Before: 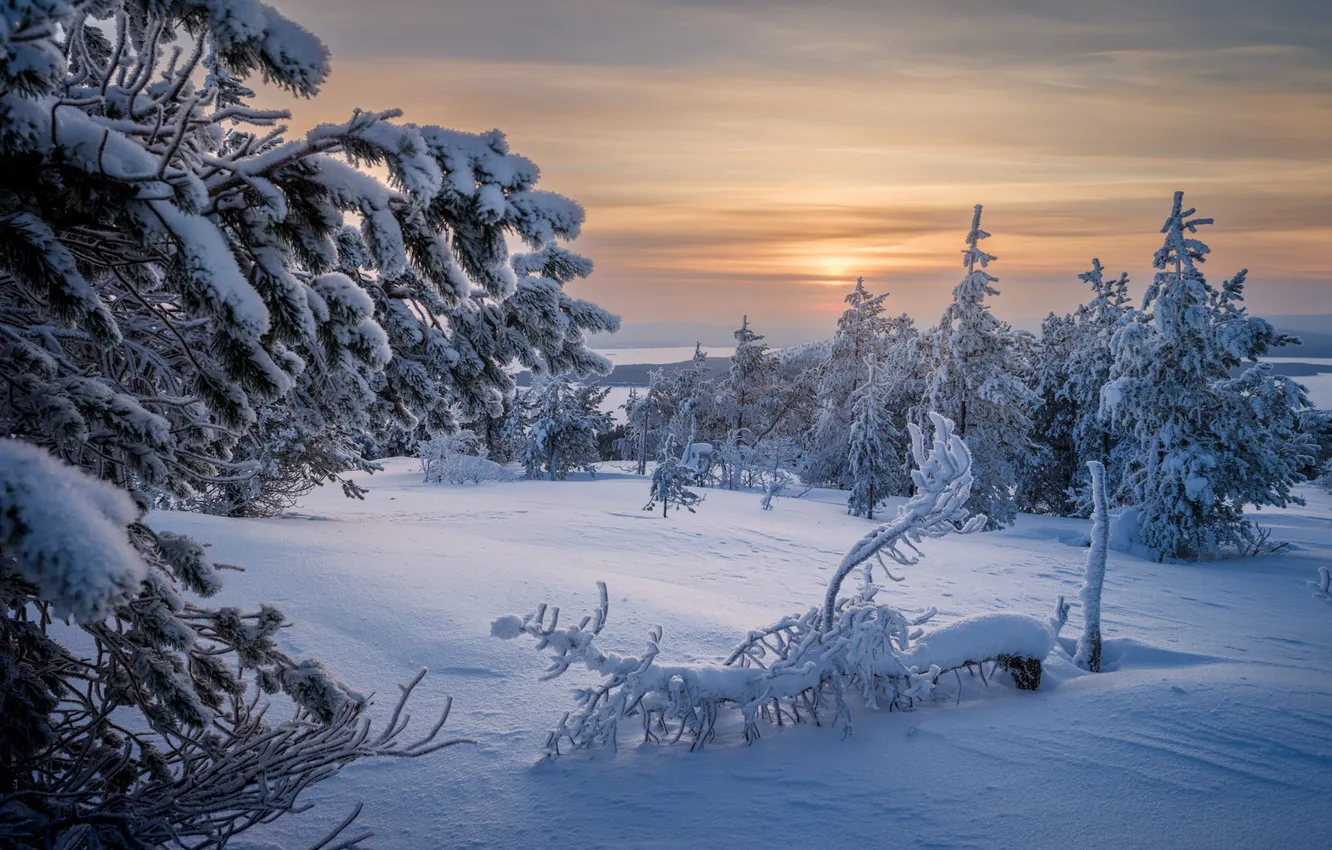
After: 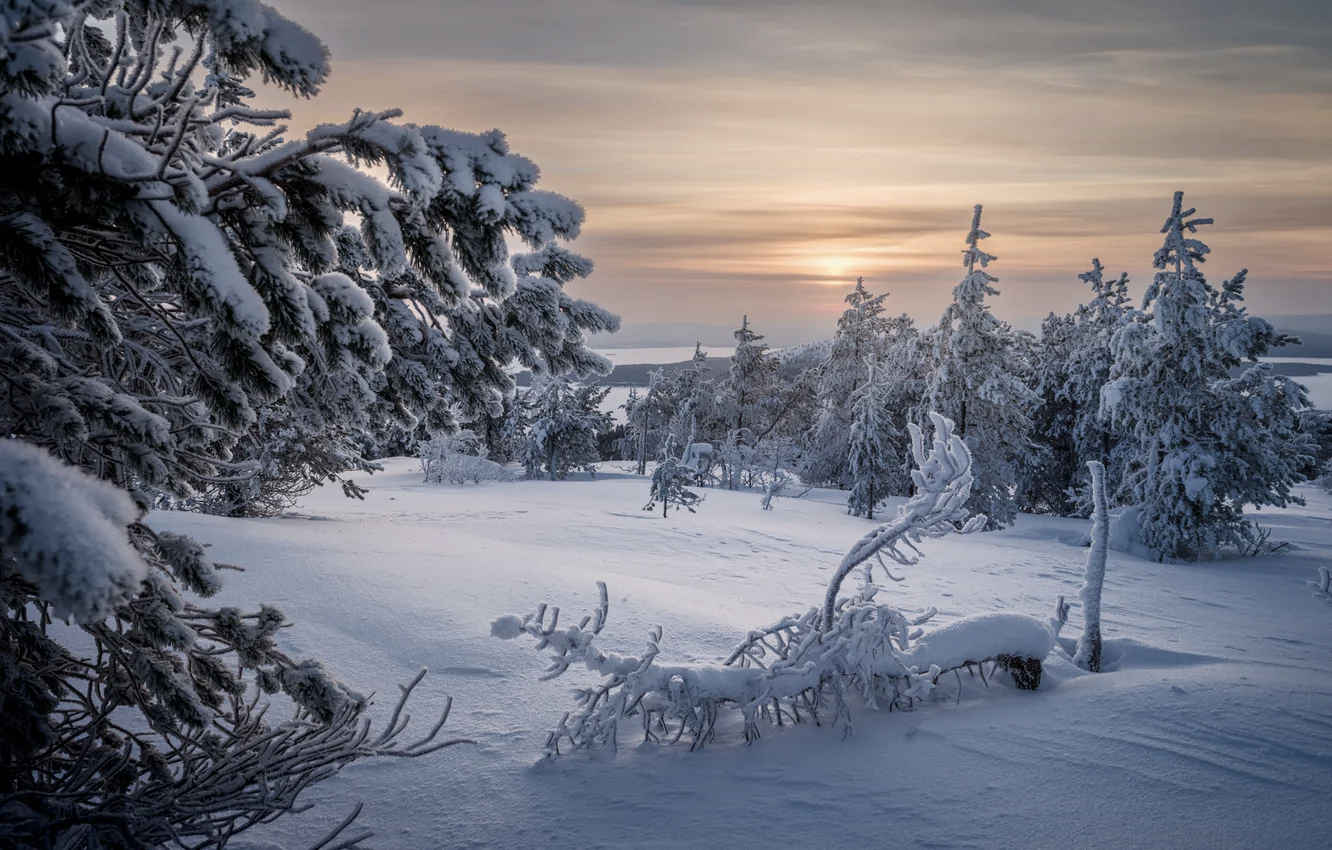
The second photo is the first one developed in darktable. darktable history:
contrast brightness saturation: contrast 0.095, saturation -0.366
